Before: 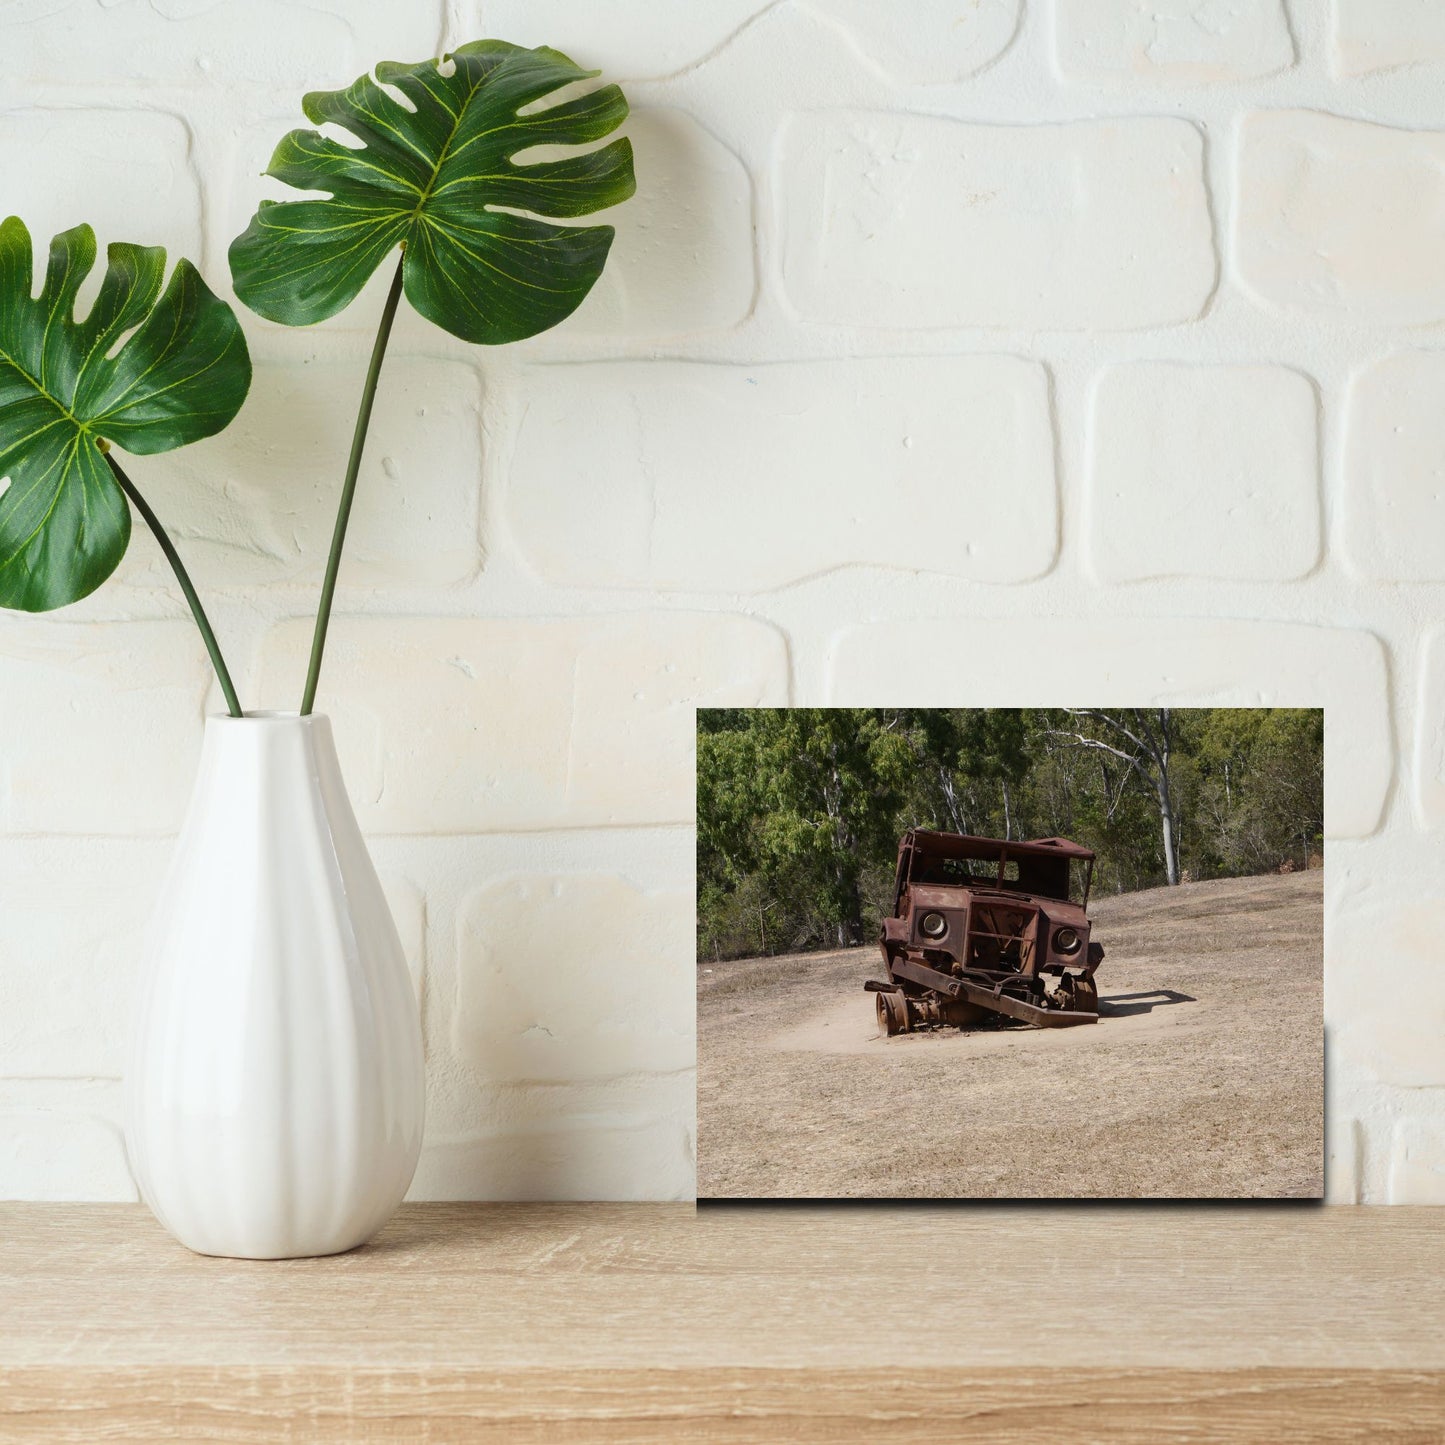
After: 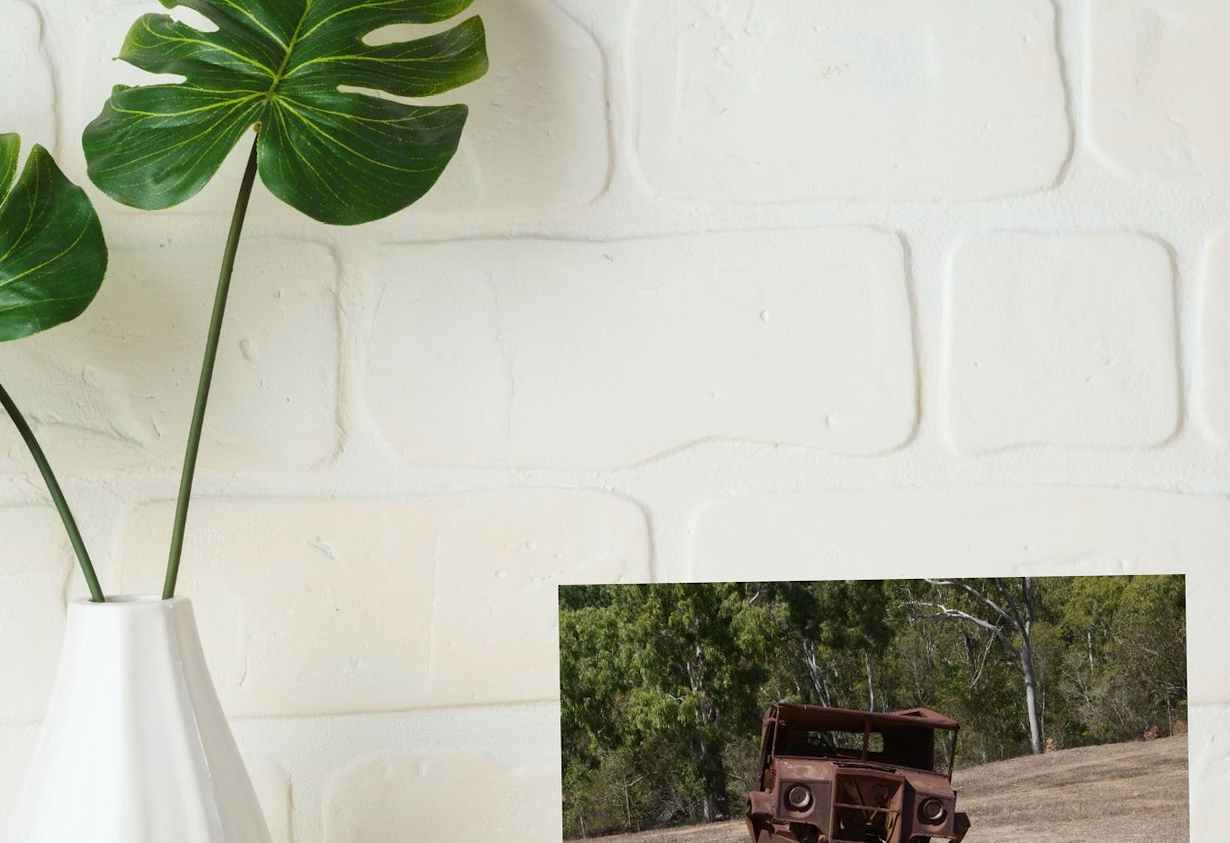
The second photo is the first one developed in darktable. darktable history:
rotate and perspective: rotation -1°, crop left 0.011, crop right 0.989, crop top 0.025, crop bottom 0.975
crop and rotate: left 9.345%, top 7.22%, right 4.982%, bottom 32.331%
